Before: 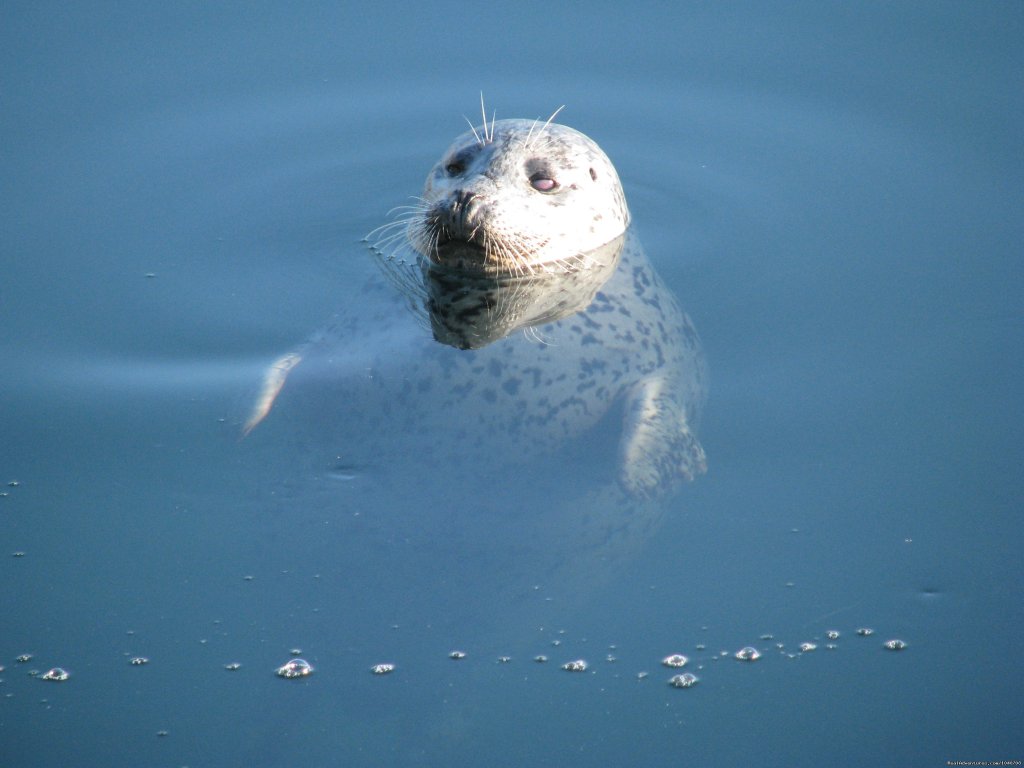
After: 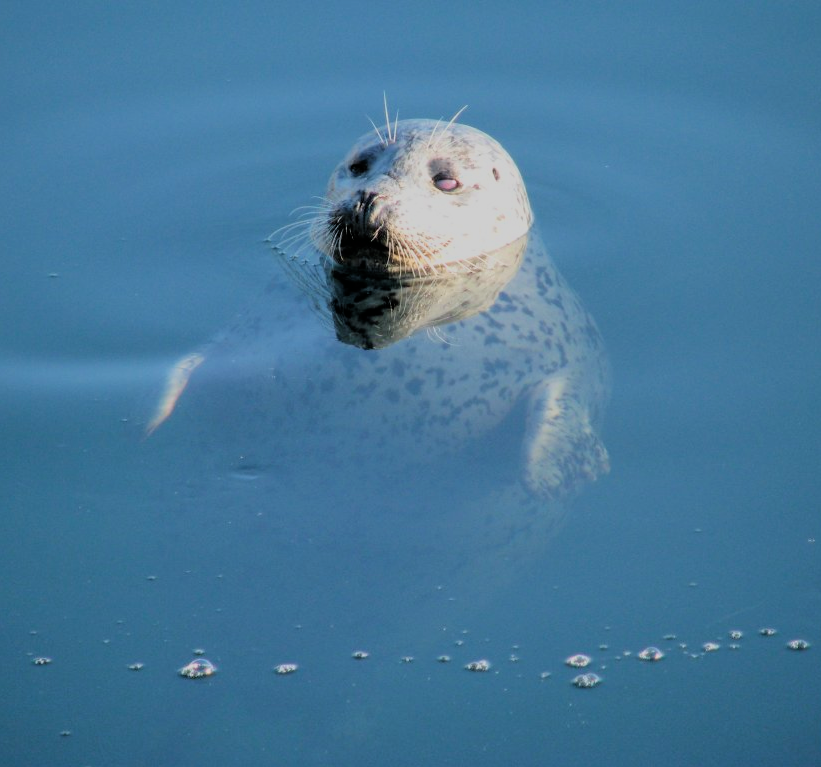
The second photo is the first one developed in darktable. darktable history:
velvia: on, module defaults
filmic rgb: black relative exposure -4.7 EV, white relative exposure 4.81 EV, threshold 5.96 EV, hardness 2.34, latitude 35.55%, contrast 1.041, highlights saturation mix 0.821%, shadows ↔ highlights balance 1.26%, color science v6 (2022), enable highlight reconstruction true
shadows and highlights: shadows 43.64, white point adjustment -1.38, soften with gaussian
crop and rotate: left 9.529%, right 10.247%
